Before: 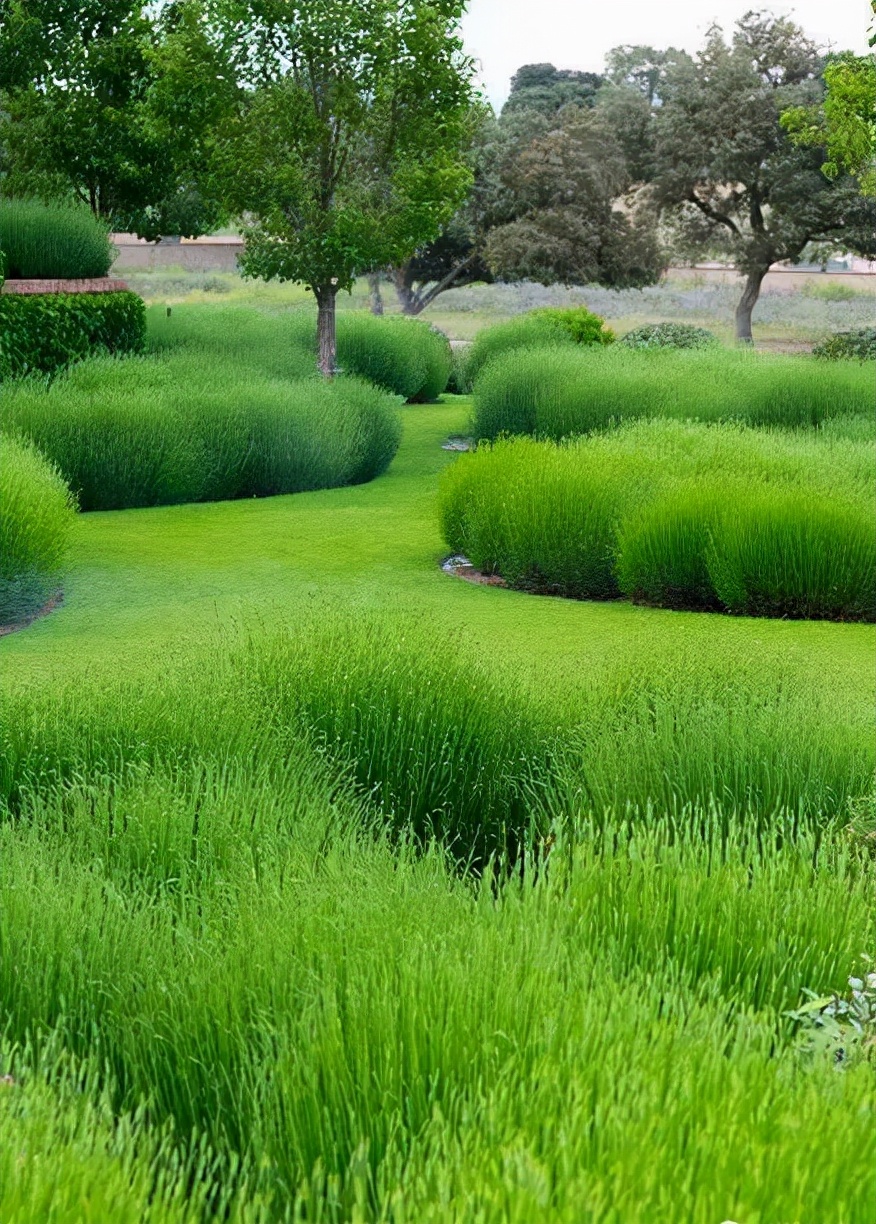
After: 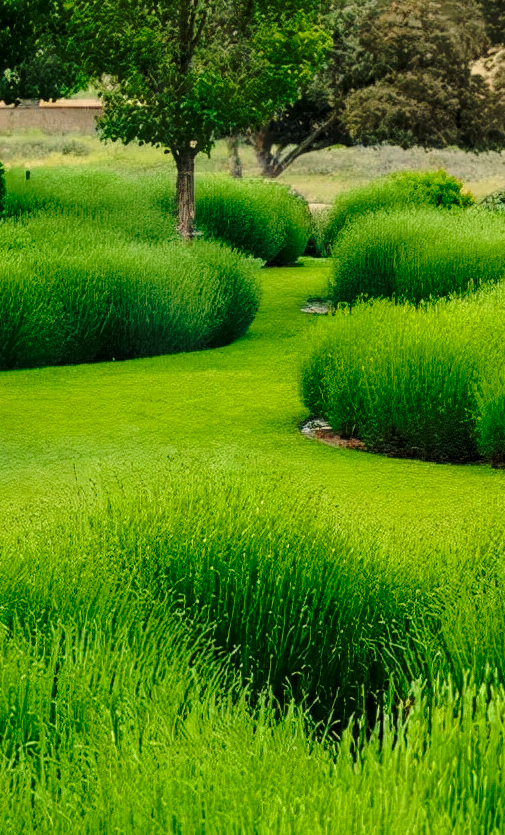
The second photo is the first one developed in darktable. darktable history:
crop: left 16.202%, top 11.208%, right 26.045%, bottom 20.557%
base curve: curves: ch0 [(0, 0) (0.073, 0.04) (0.157, 0.139) (0.492, 0.492) (0.758, 0.758) (1, 1)], preserve colors none
local contrast: on, module defaults
white balance: red 1.08, blue 0.791
